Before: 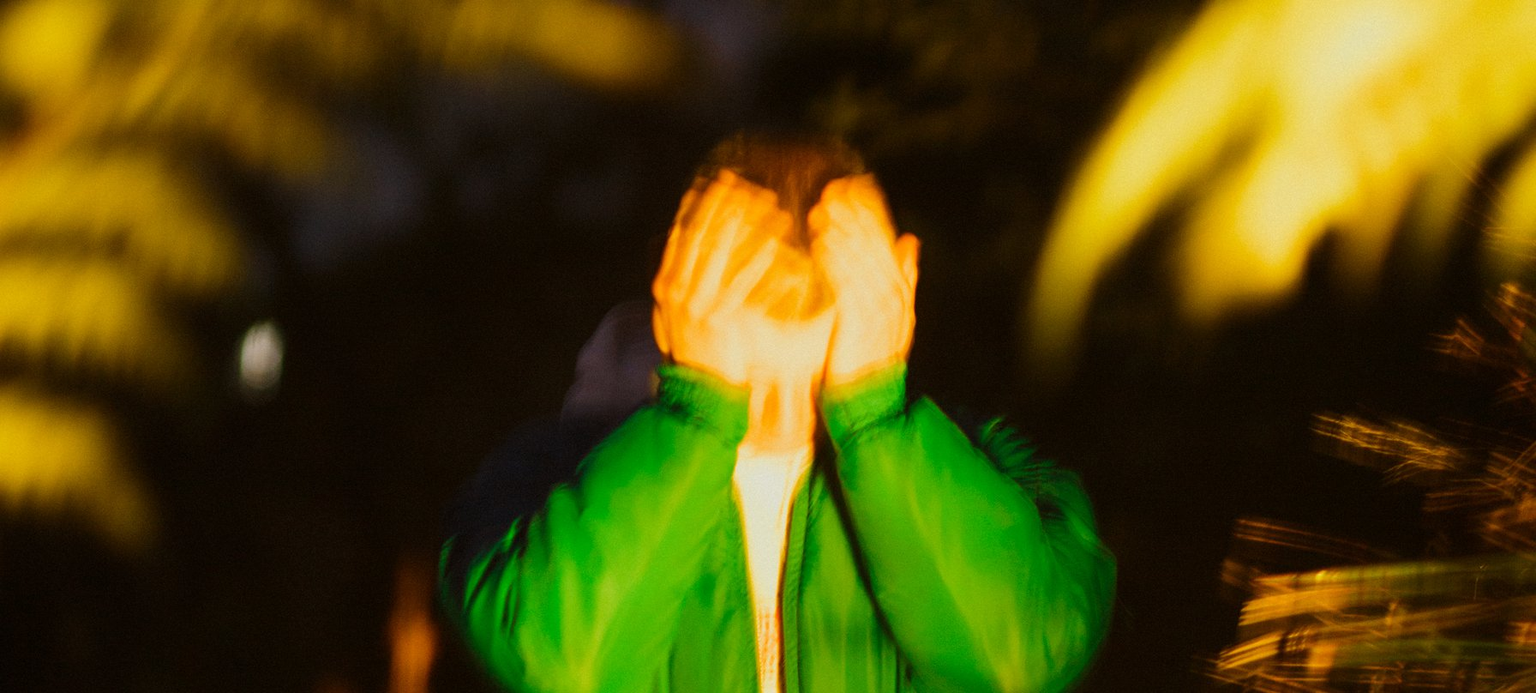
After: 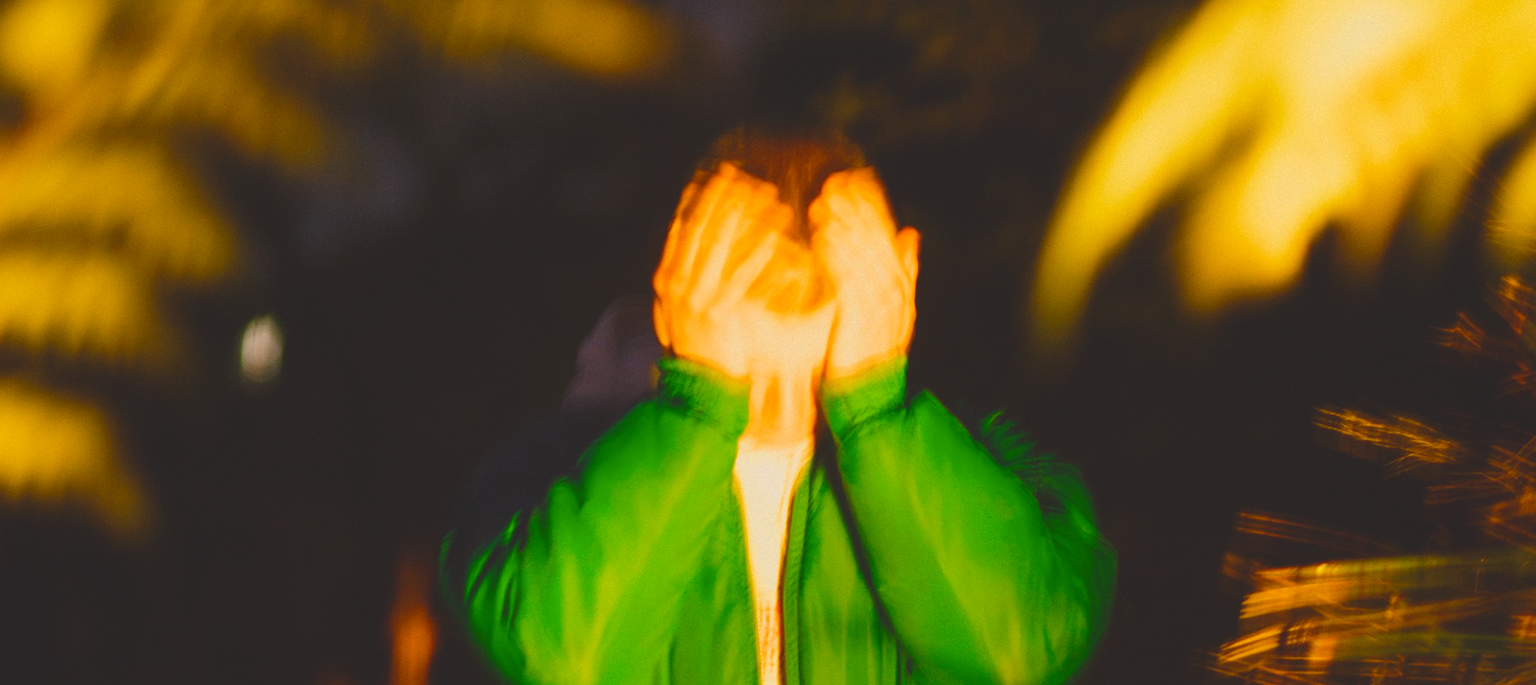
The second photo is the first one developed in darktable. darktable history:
exposure: black level correction 0.001, compensate highlight preservation false
crop: top 1.049%, right 0.001%
color balance rgb: shadows lift › chroma 2%, shadows lift › hue 247.2°, power › chroma 0.3%, power › hue 25.2°, highlights gain › chroma 3%, highlights gain › hue 60°, global offset › luminance 2%, perceptual saturation grading › global saturation 20%, perceptual saturation grading › highlights -20%, perceptual saturation grading › shadows 30%
